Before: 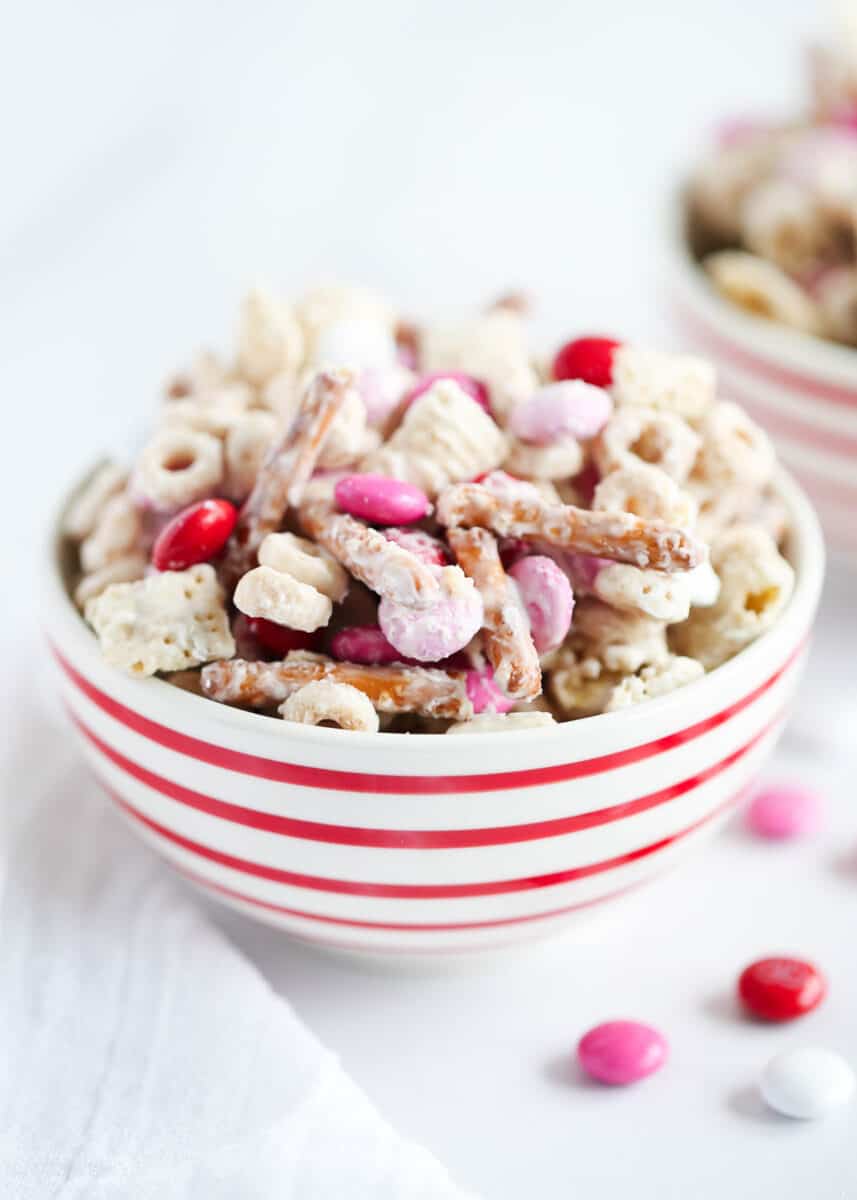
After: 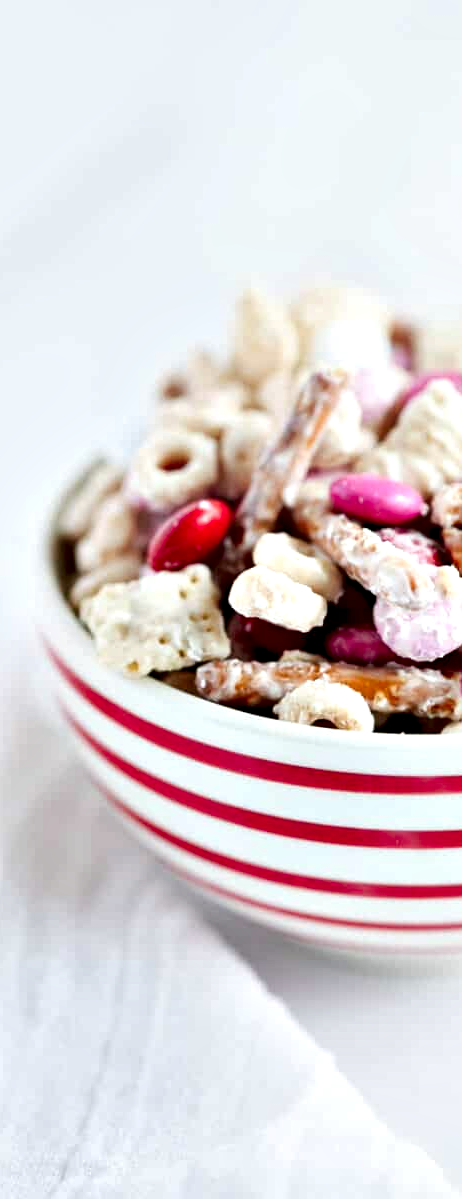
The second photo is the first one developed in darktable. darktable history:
contrast equalizer: octaves 7, y [[0.6 ×6], [0.55 ×6], [0 ×6], [0 ×6], [0 ×6]]
crop: left 0.7%, right 45.332%, bottom 0.081%
